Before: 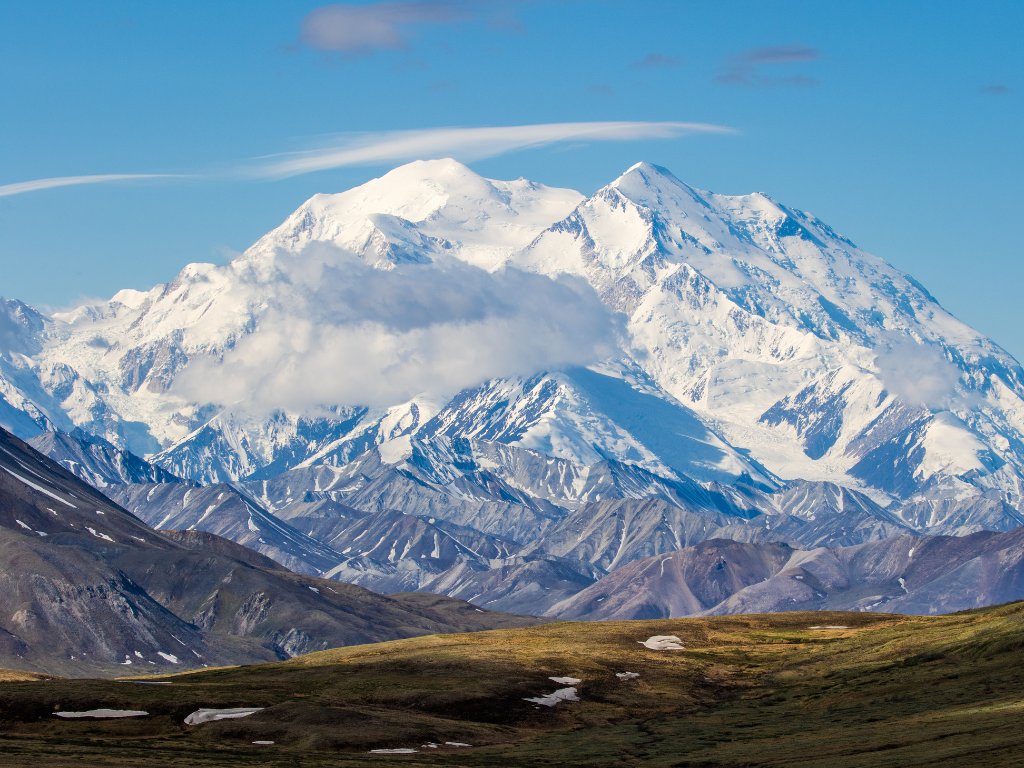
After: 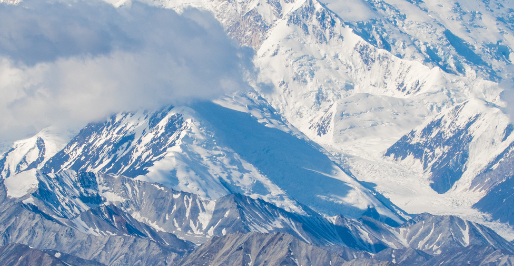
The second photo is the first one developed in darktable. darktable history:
crop: left 36.607%, top 34.735%, right 13.146%, bottom 30.611%
color zones: curves: ch1 [(0, 0.708) (0.088, 0.648) (0.245, 0.187) (0.429, 0.326) (0.571, 0.498) (0.714, 0.5) (0.857, 0.5) (1, 0.708)]
